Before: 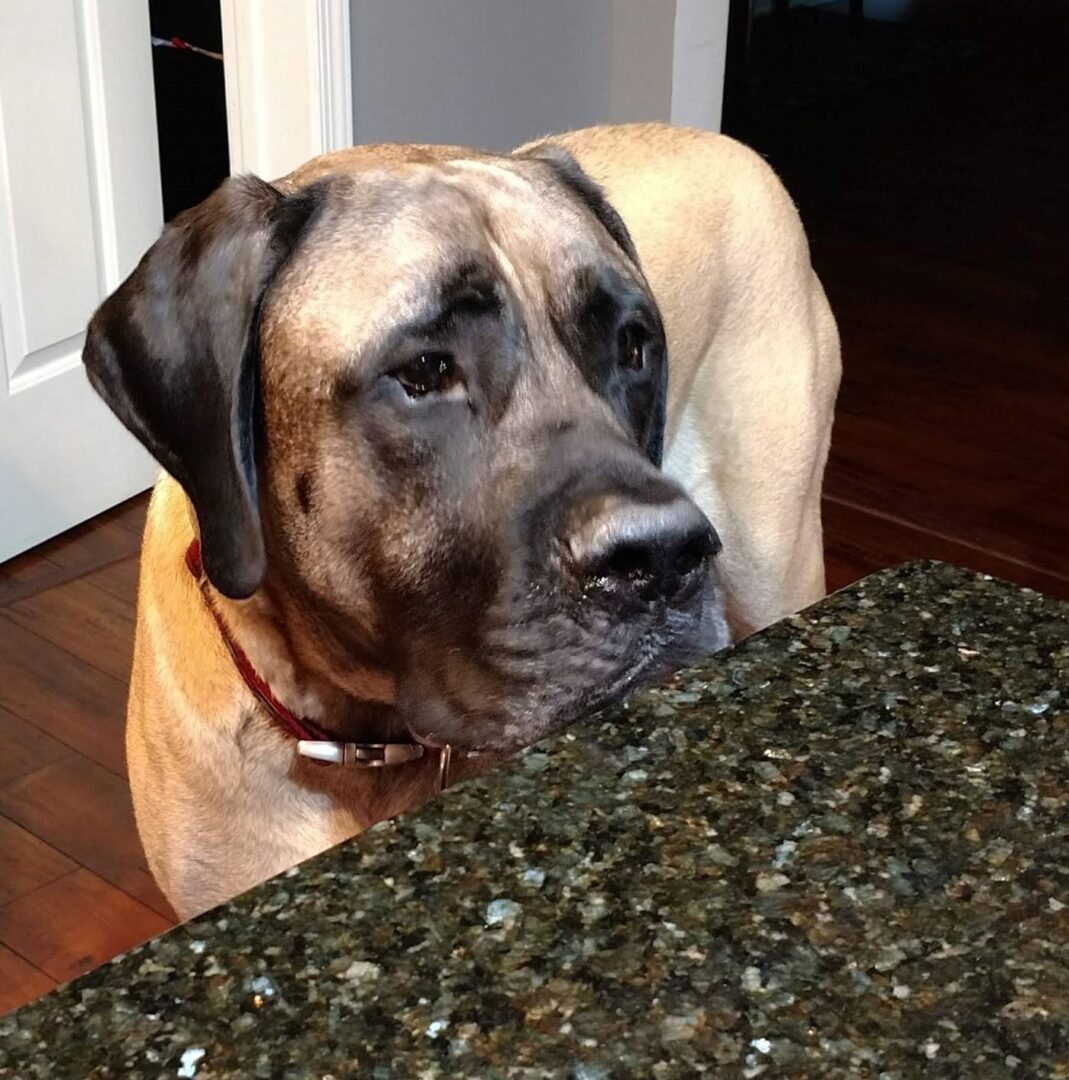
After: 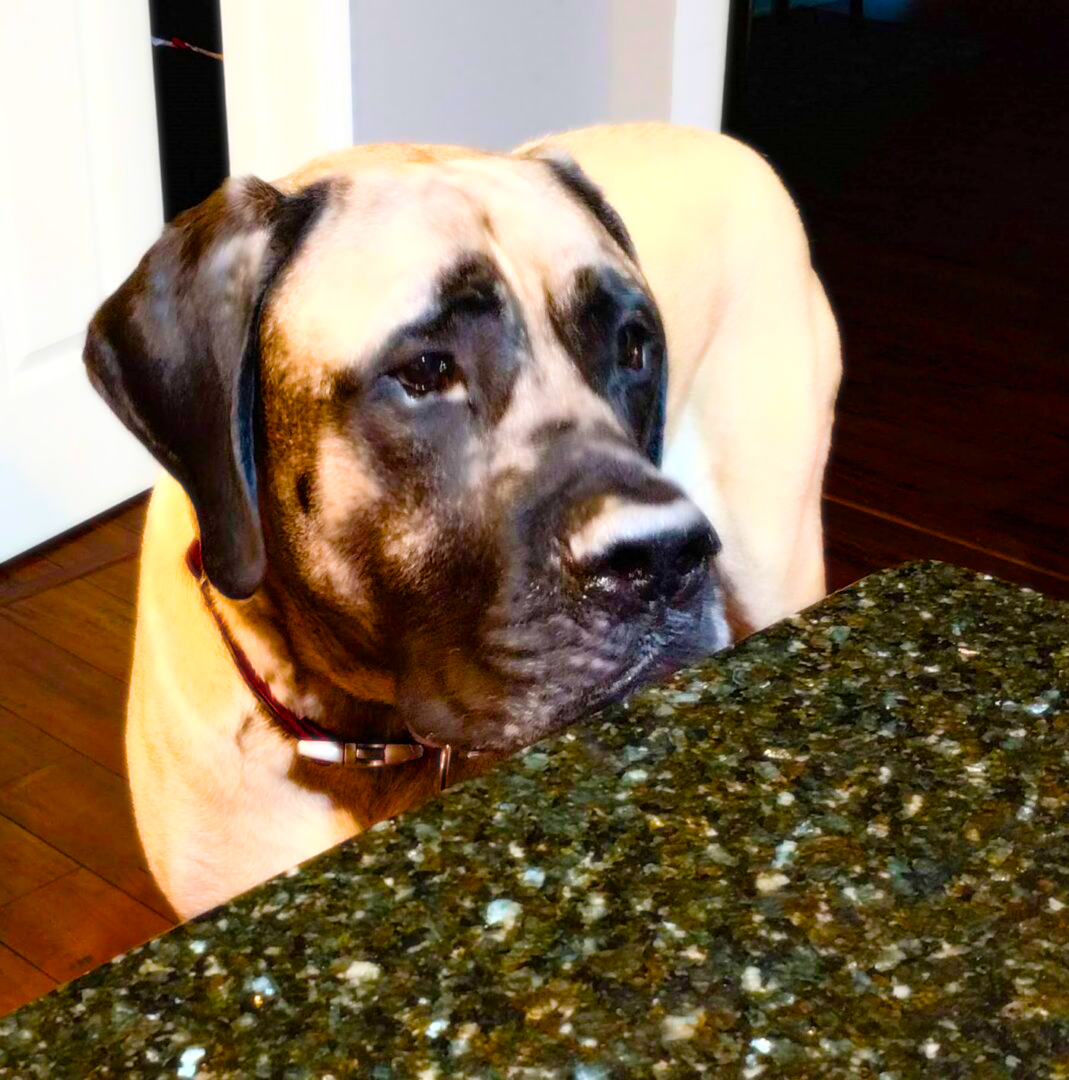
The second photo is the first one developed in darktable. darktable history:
bloom: size 0%, threshold 54.82%, strength 8.31%
color balance rgb: perceptual saturation grading › global saturation 24.74%, perceptual saturation grading › highlights -51.22%, perceptual saturation grading › mid-tones 19.16%, perceptual saturation grading › shadows 60.98%, global vibrance 50%
shadows and highlights: radius 331.84, shadows 53.55, highlights -100, compress 94.63%, highlights color adjustment 73.23%, soften with gaussian
